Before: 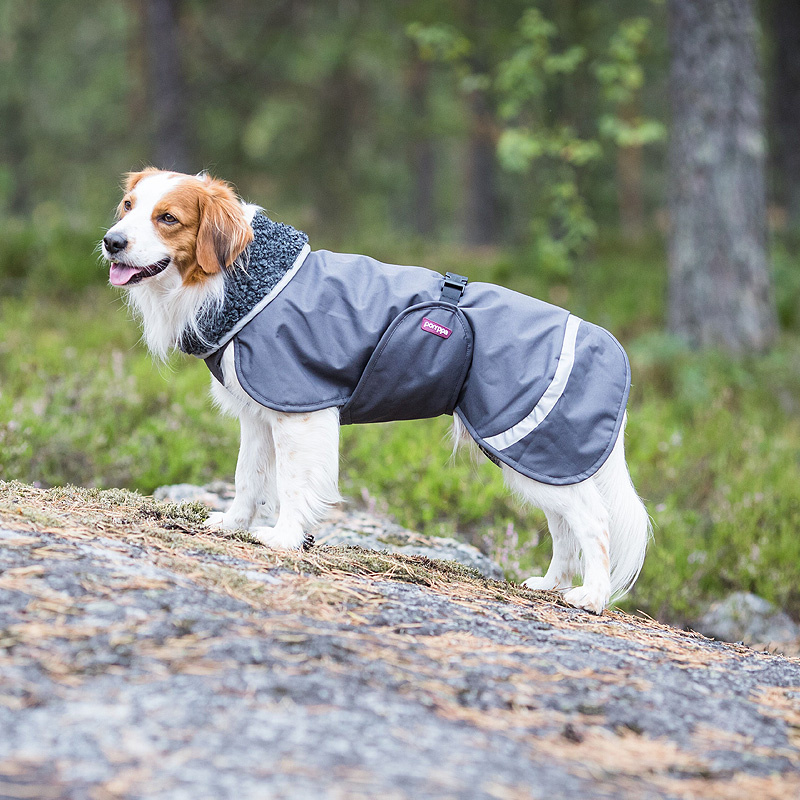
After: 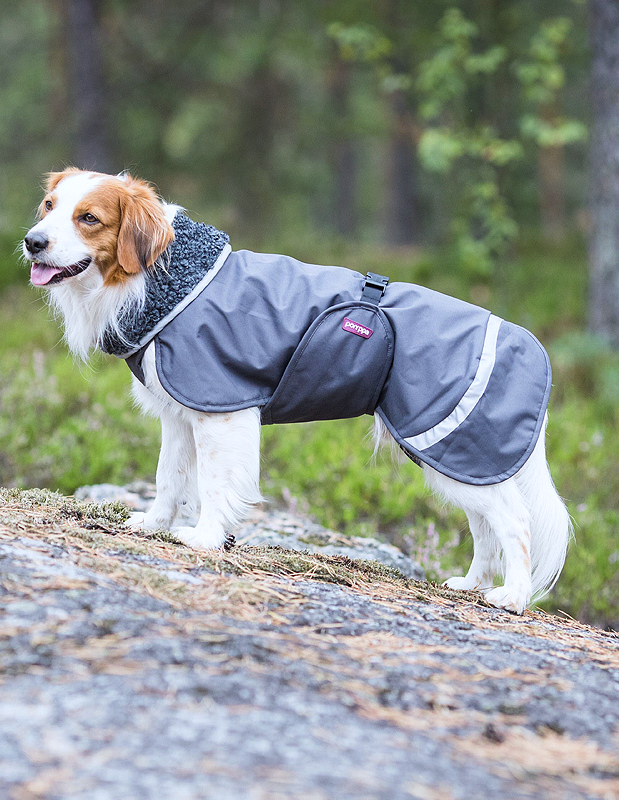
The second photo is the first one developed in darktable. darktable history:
crop: left 9.88%, right 12.664%
white balance: red 0.98, blue 1.034
